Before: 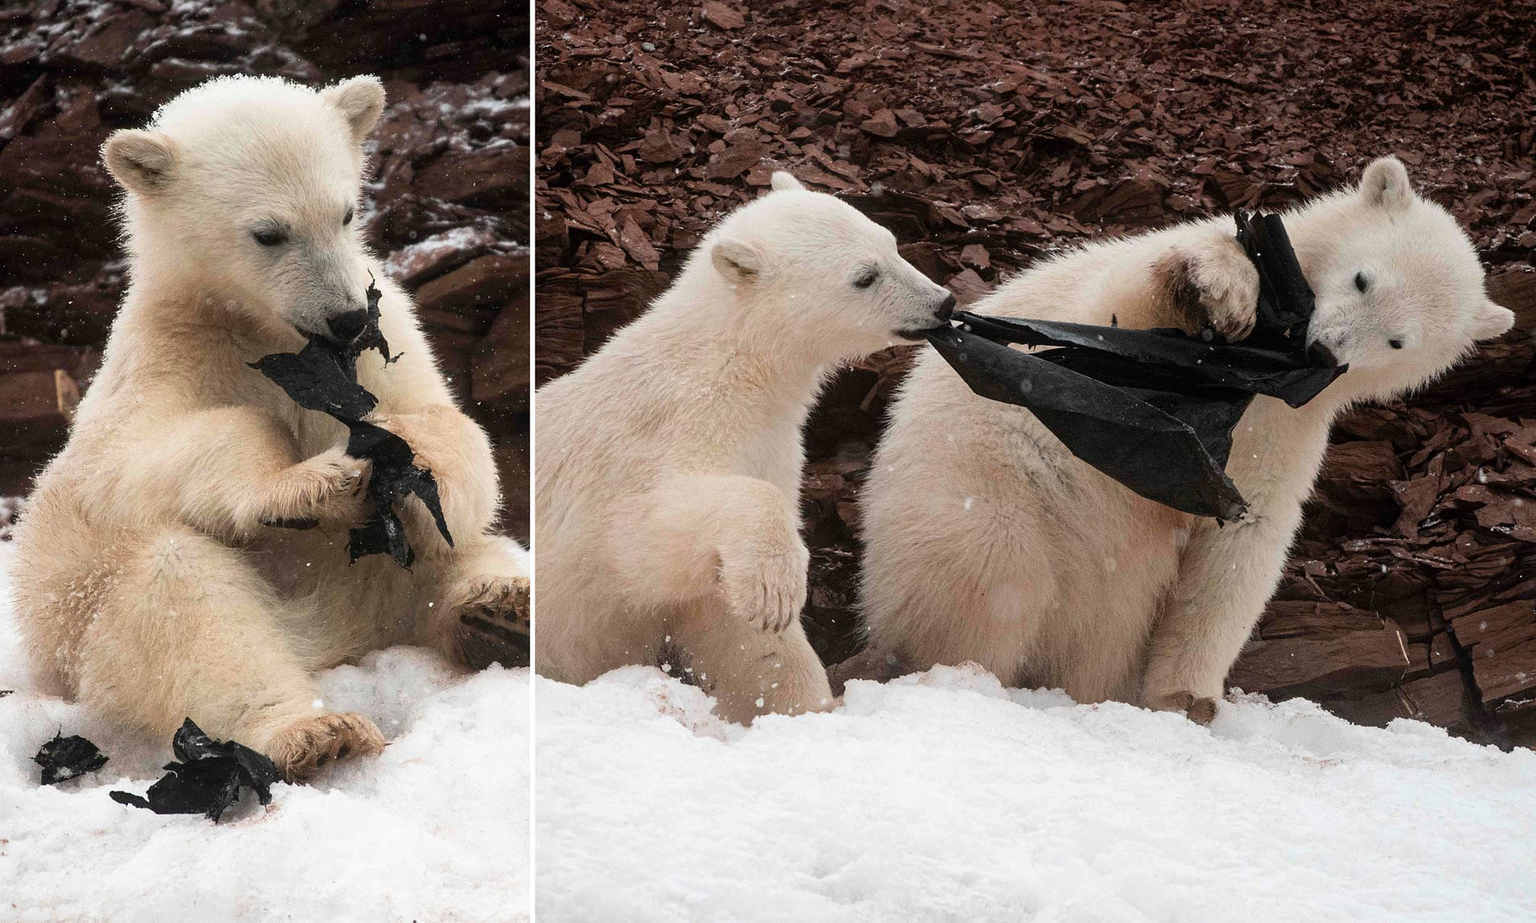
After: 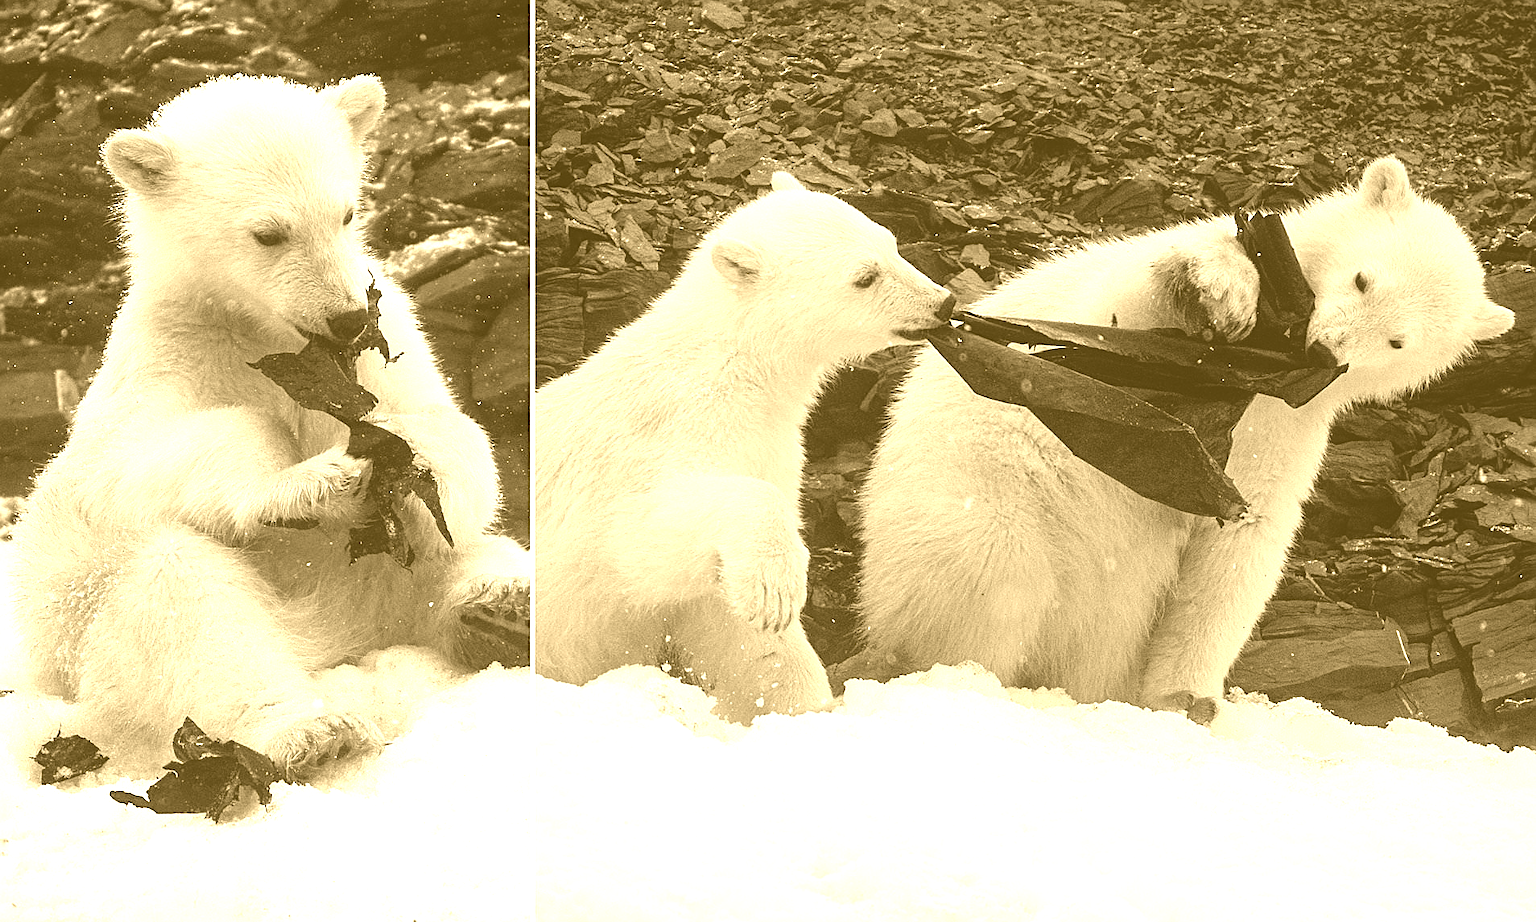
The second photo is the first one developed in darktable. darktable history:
sharpen: on, module defaults
colorize: hue 36°, source mix 100%
color zones: curves: ch1 [(0.077, 0.436) (0.25, 0.5) (0.75, 0.5)]
